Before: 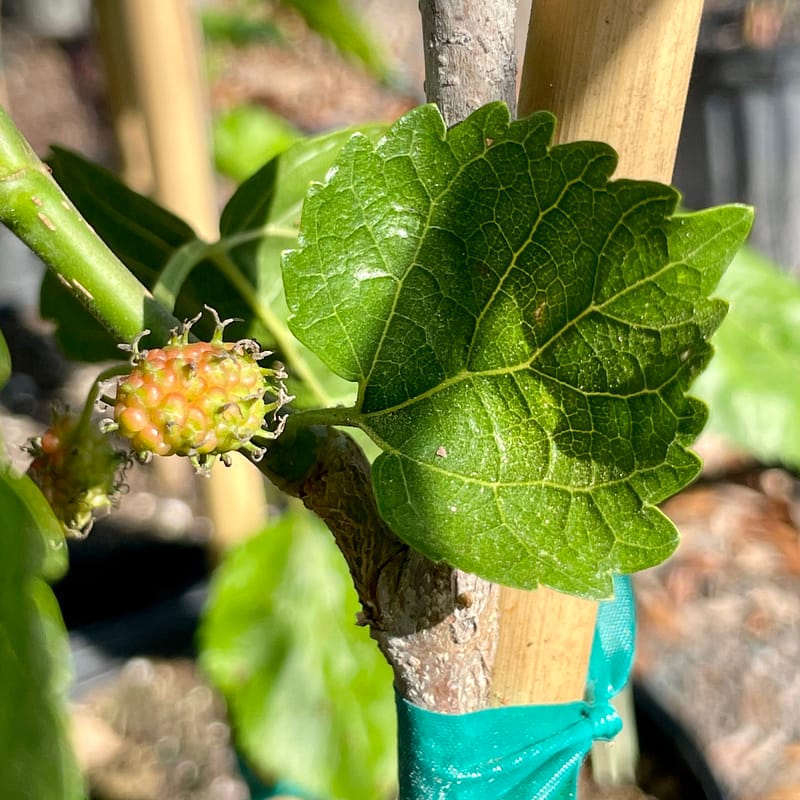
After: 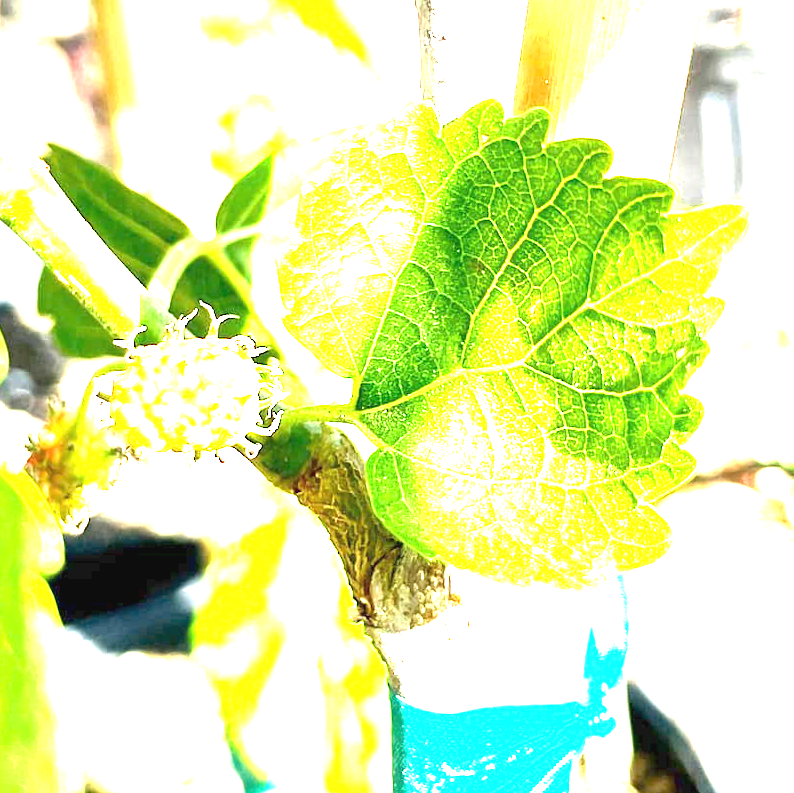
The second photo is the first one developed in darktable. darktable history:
exposure: black level correction 0, exposure 4 EV, compensate exposure bias true, compensate highlight preservation false
rotate and perspective: rotation 0.192°, lens shift (horizontal) -0.015, crop left 0.005, crop right 0.996, crop top 0.006, crop bottom 0.99
